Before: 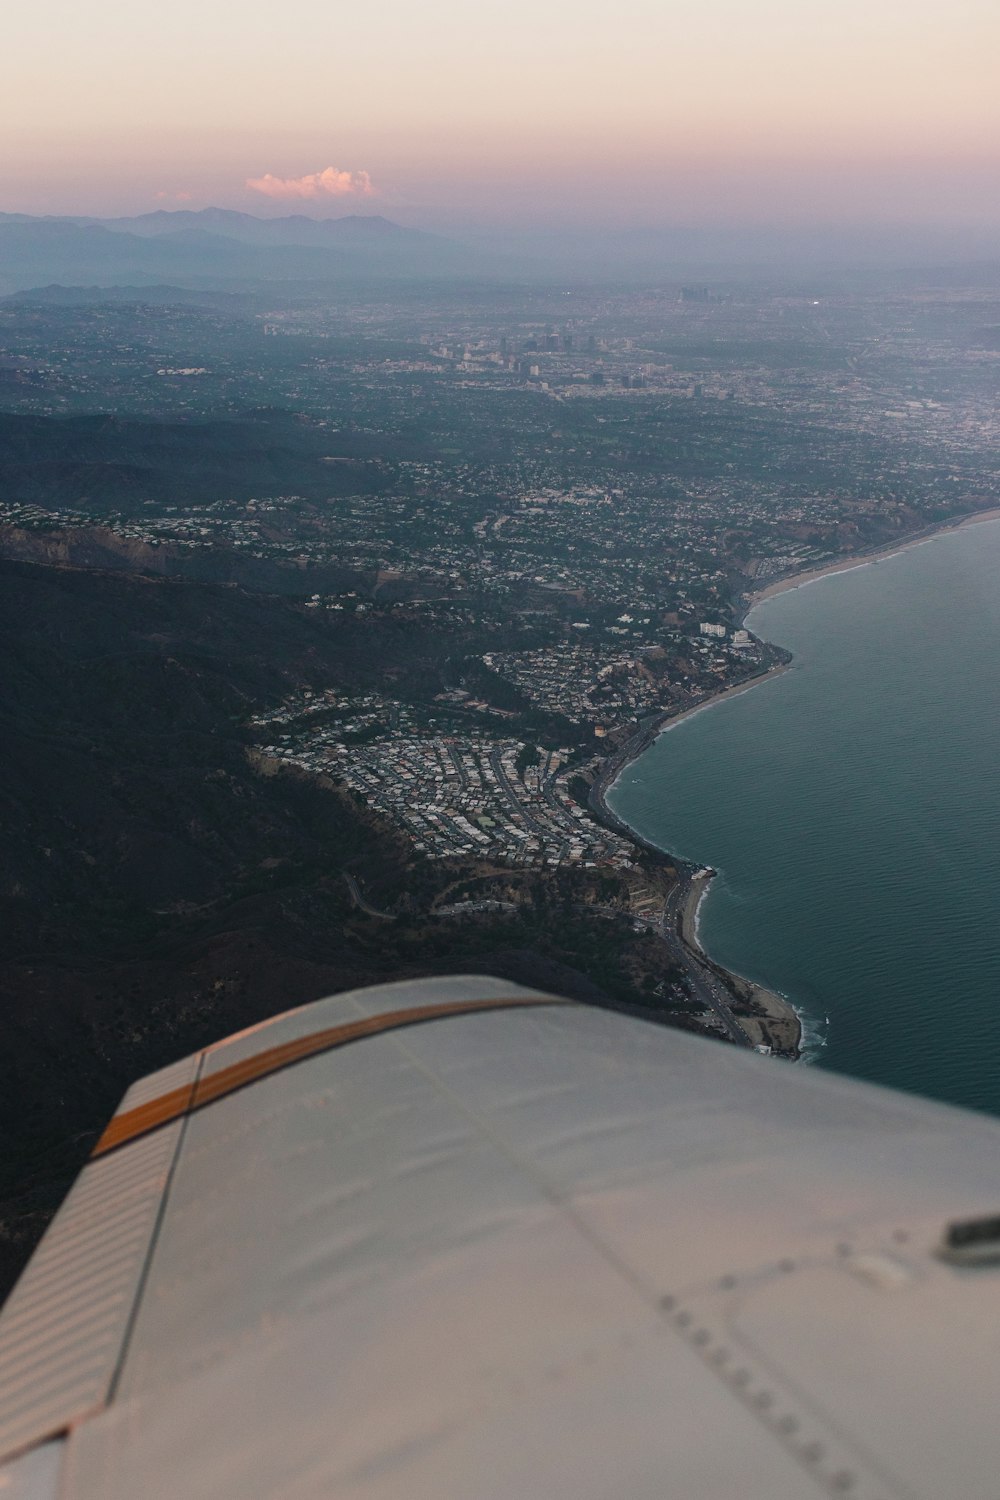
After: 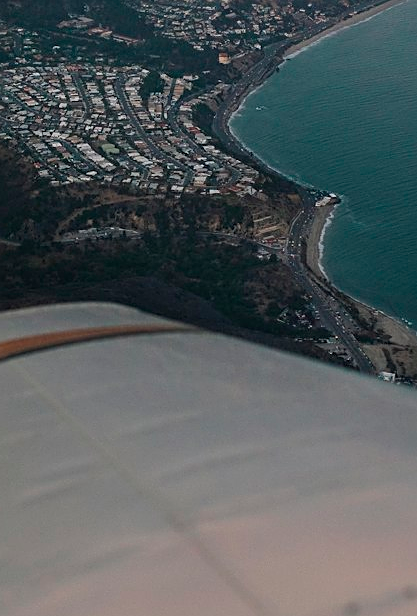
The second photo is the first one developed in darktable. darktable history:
crop: left 37.603%, top 44.882%, right 20.606%, bottom 13.451%
sharpen: on, module defaults
